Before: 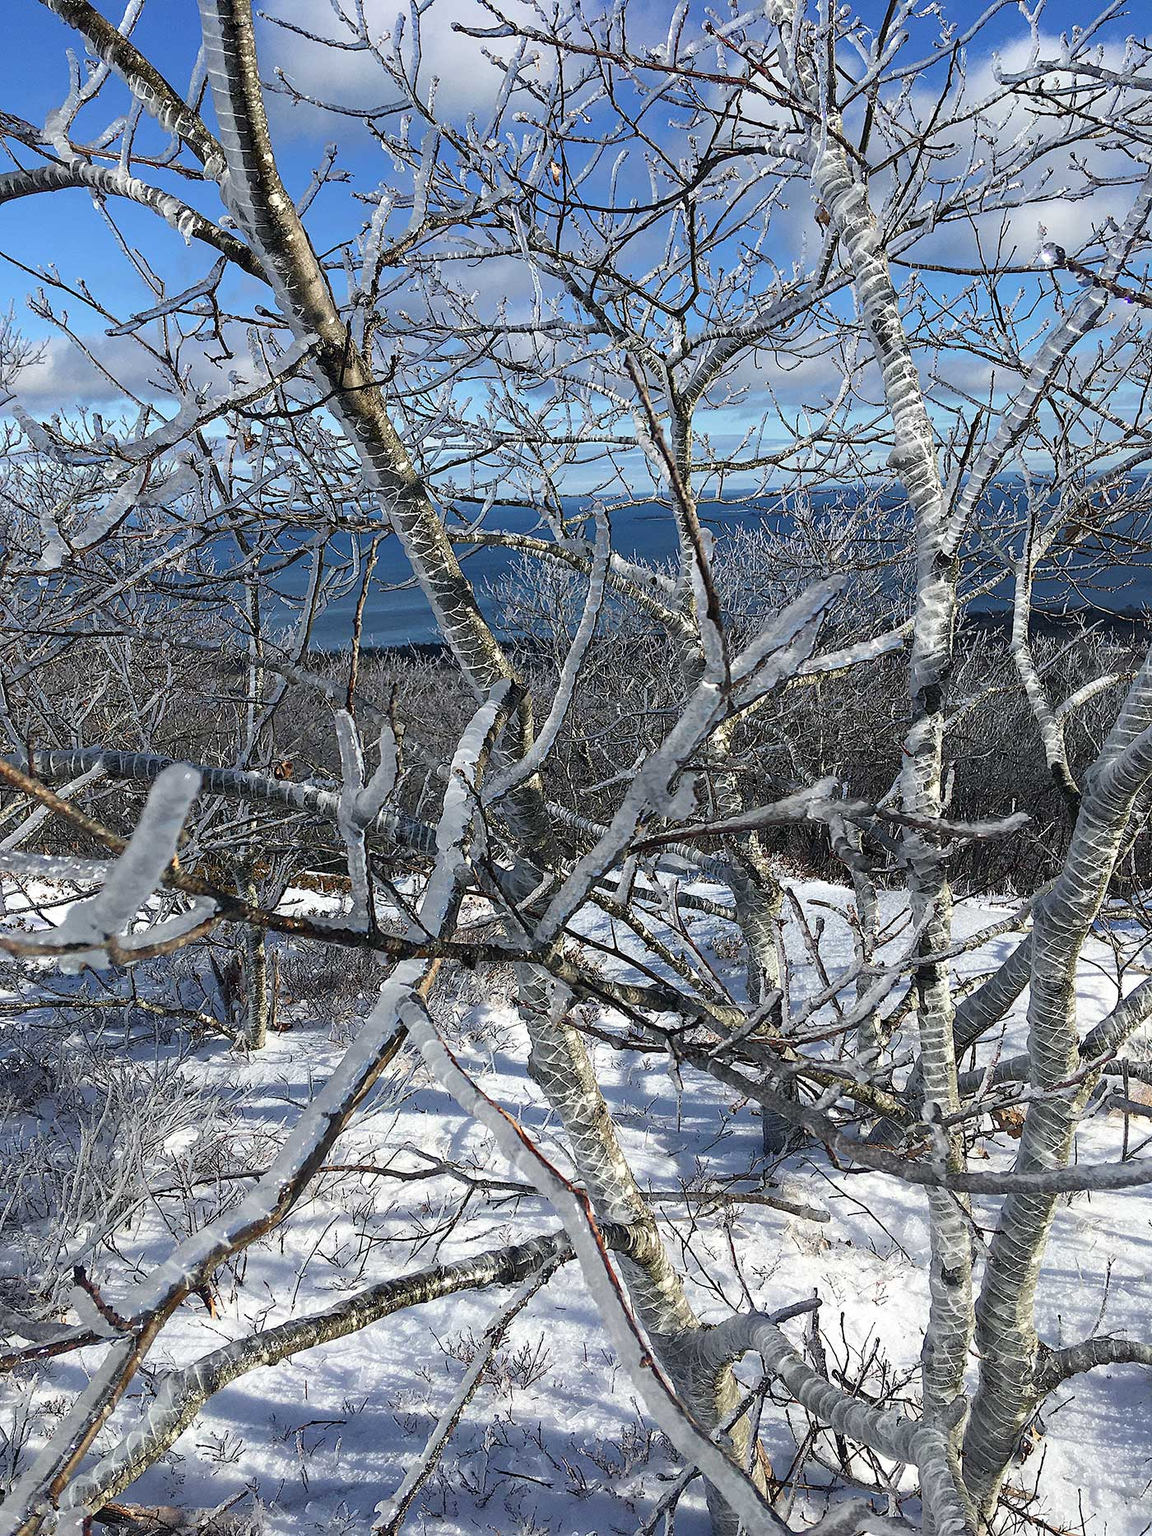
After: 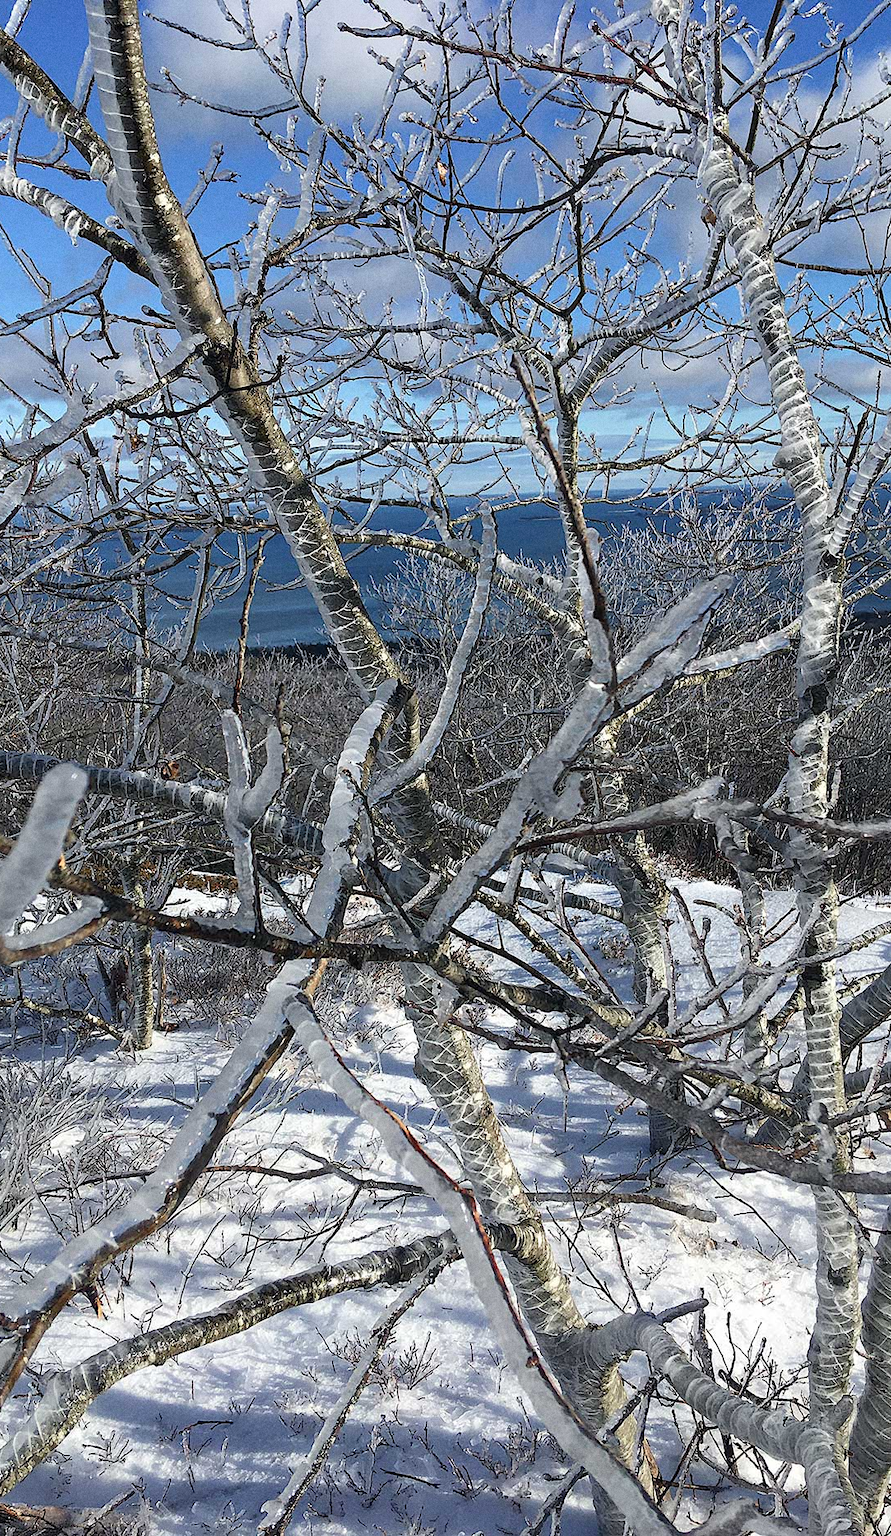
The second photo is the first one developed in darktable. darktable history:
crop: left 9.88%, right 12.664%
grain: on, module defaults
